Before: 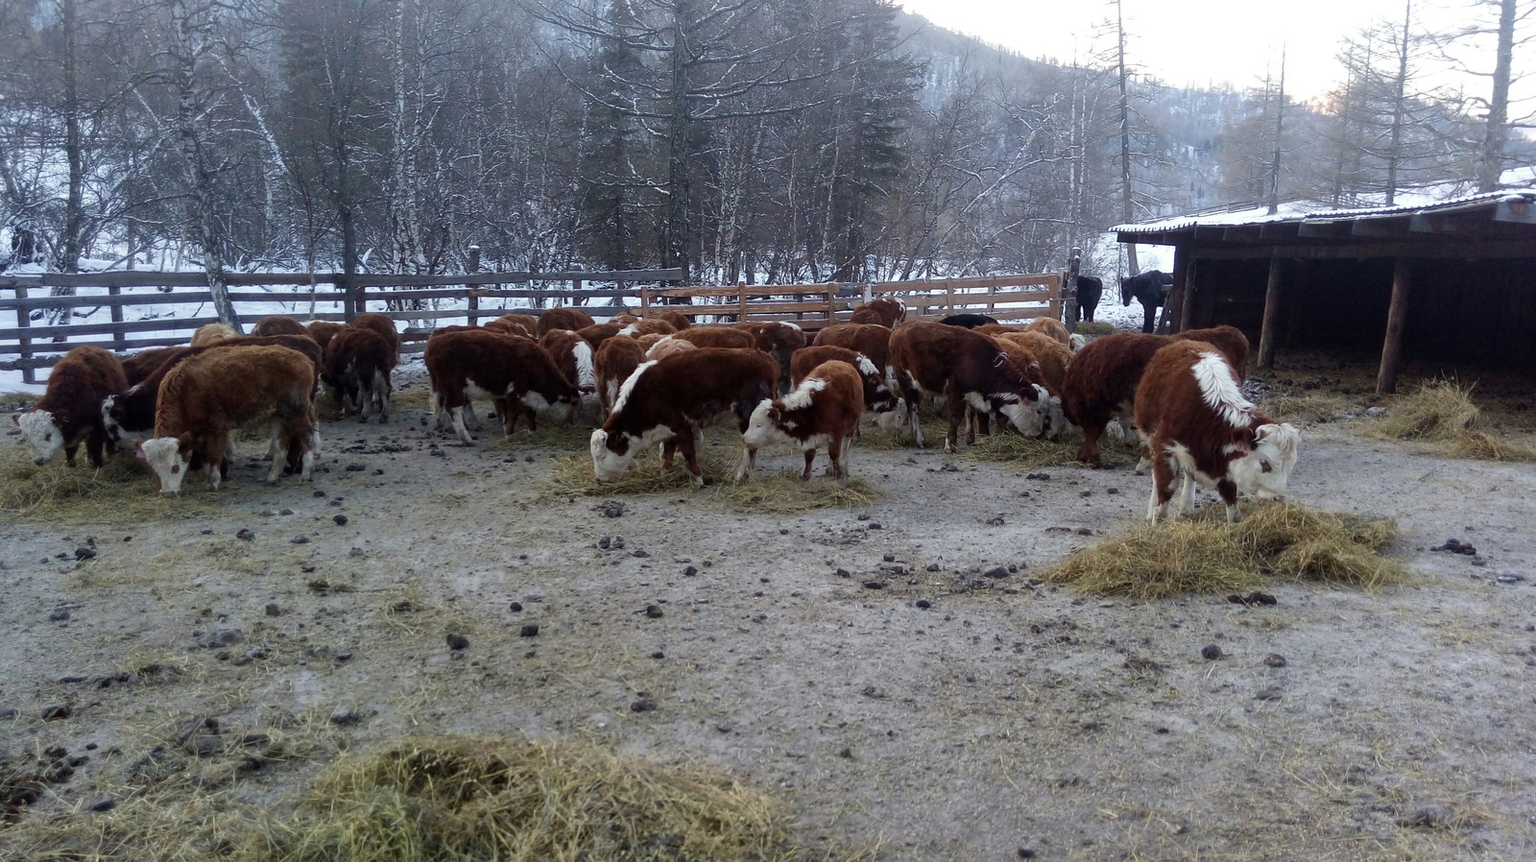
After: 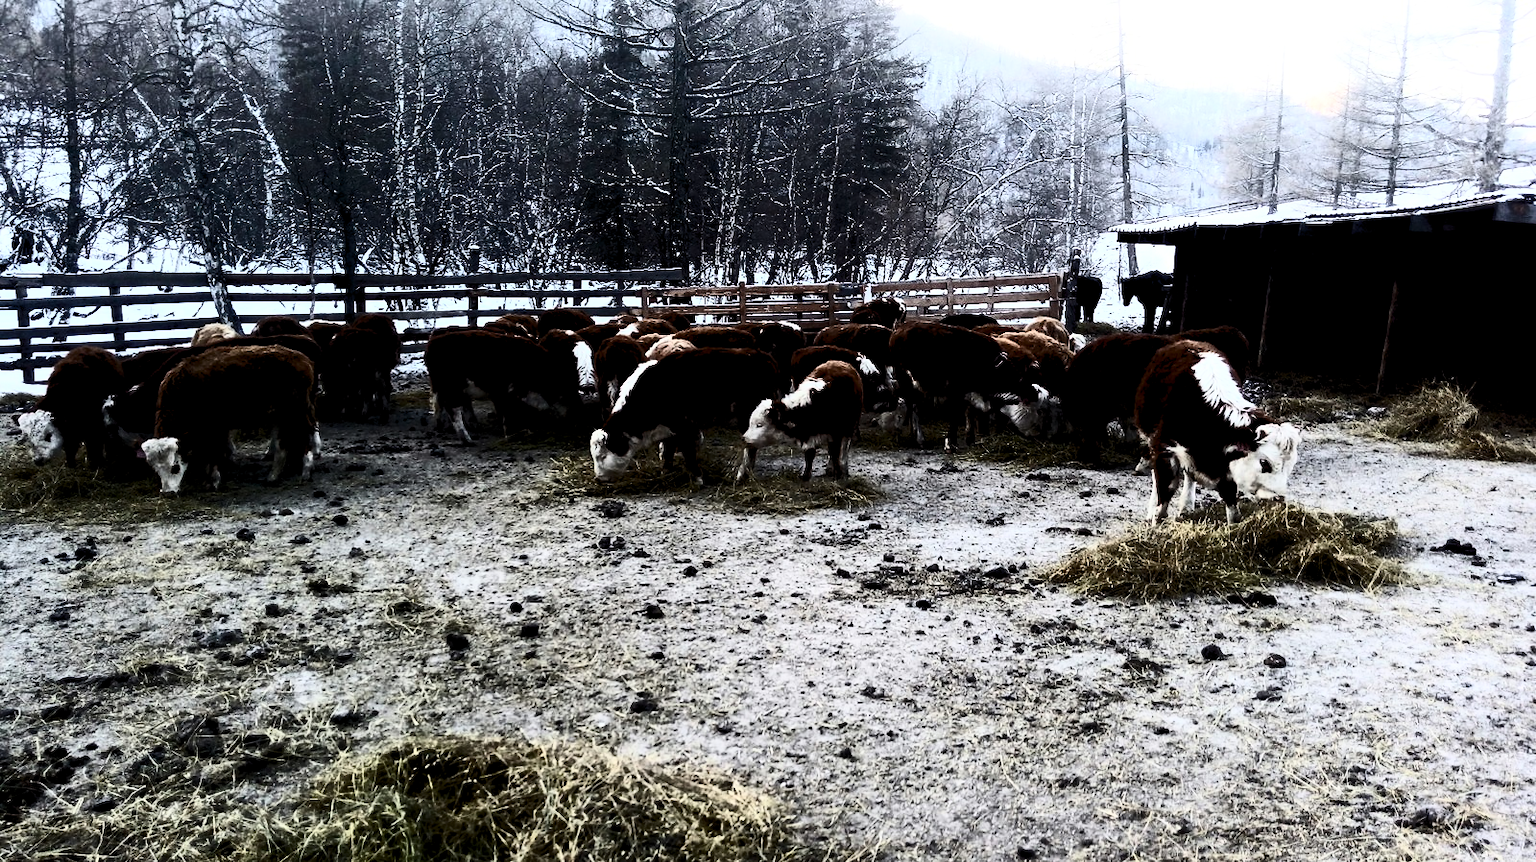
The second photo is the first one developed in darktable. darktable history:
contrast brightness saturation: contrast 0.93, brightness 0.2
rgb levels: levels [[0.034, 0.472, 0.904], [0, 0.5, 1], [0, 0.5, 1]]
